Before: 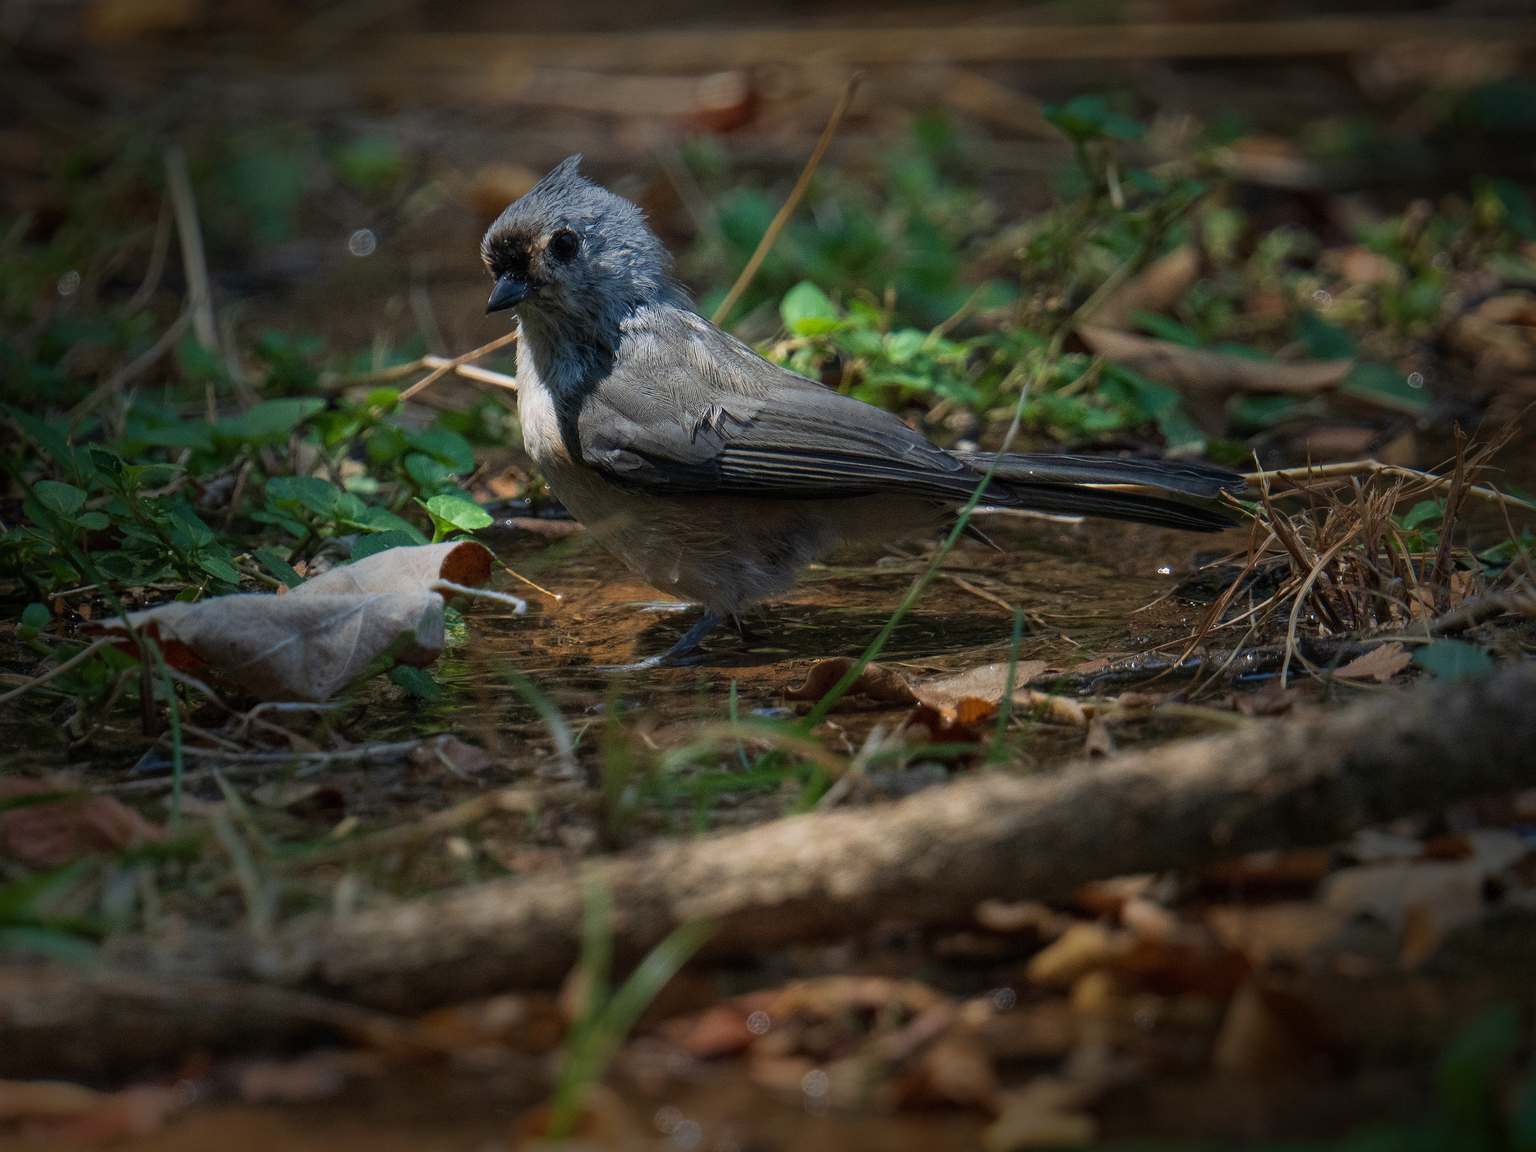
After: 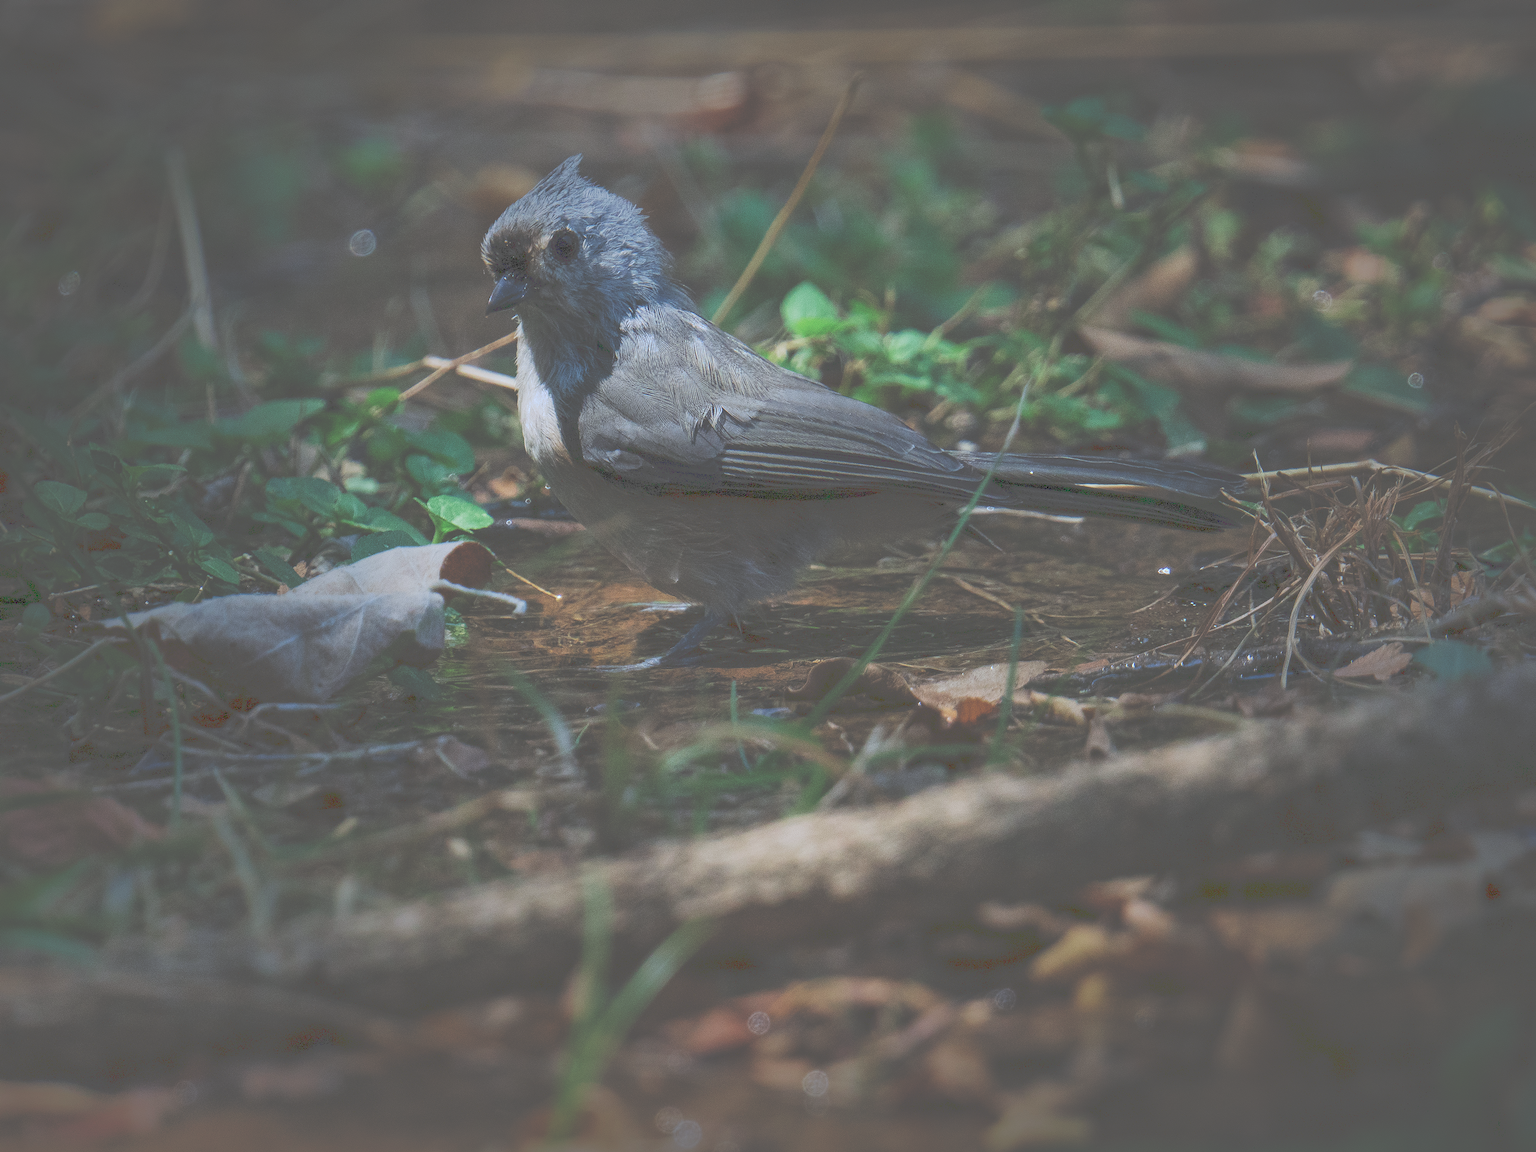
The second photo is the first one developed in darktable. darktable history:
tone equalizer: edges refinement/feathering 500, mask exposure compensation -1.57 EV, preserve details no
shadows and highlights: shadows 32.01, highlights -31.83, soften with gaussian
color calibration: x 0.37, y 0.382, temperature 4320.28 K
tone curve: curves: ch0 [(0, 0) (0.003, 0.346) (0.011, 0.346) (0.025, 0.346) (0.044, 0.35) (0.069, 0.354) (0.1, 0.361) (0.136, 0.368) (0.177, 0.381) (0.224, 0.395) (0.277, 0.421) (0.335, 0.458) (0.399, 0.502) (0.468, 0.556) (0.543, 0.617) (0.623, 0.685) (0.709, 0.748) (0.801, 0.814) (0.898, 0.865) (1, 1)], preserve colors none
color zones: curves: ch2 [(0, 0.5) (0.143, 0.517) (0.286, 0.571) (0.429, 0.522) (0.571, 0.5) (0.714, 0.5) (0.857, 0.5) (1, 0.5)]
